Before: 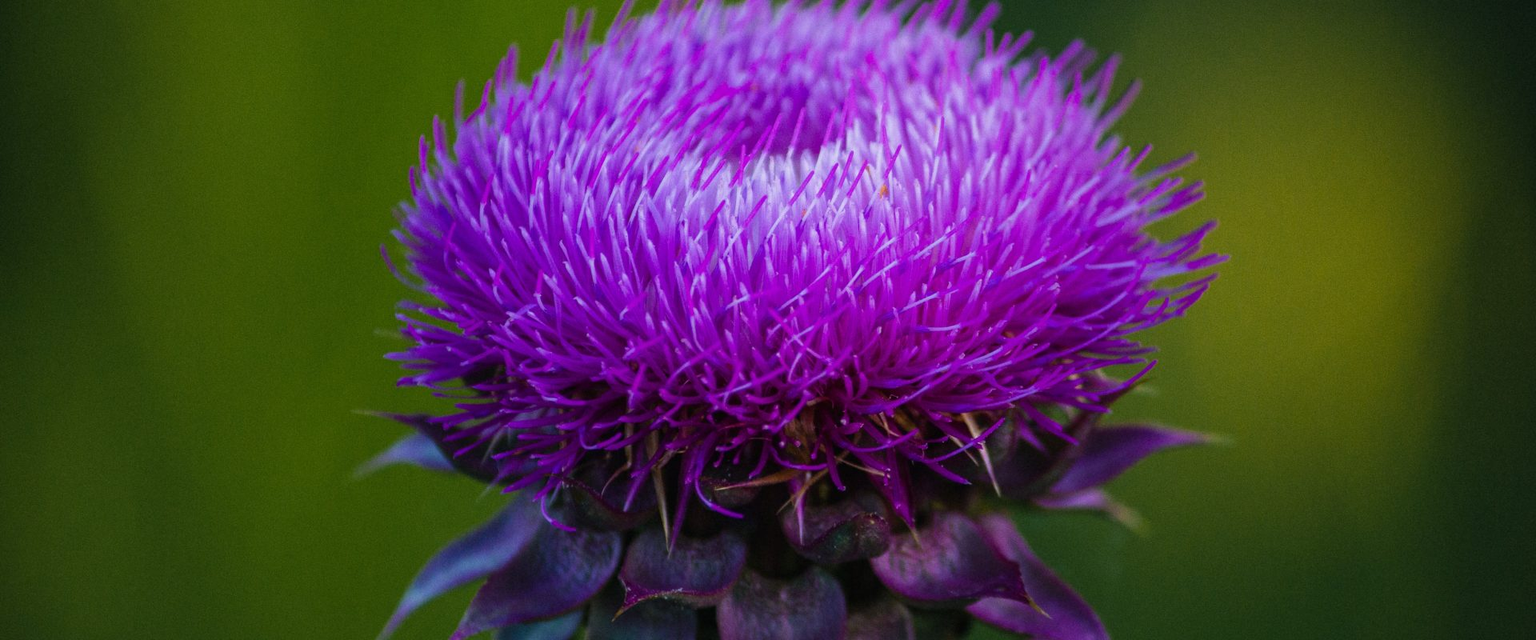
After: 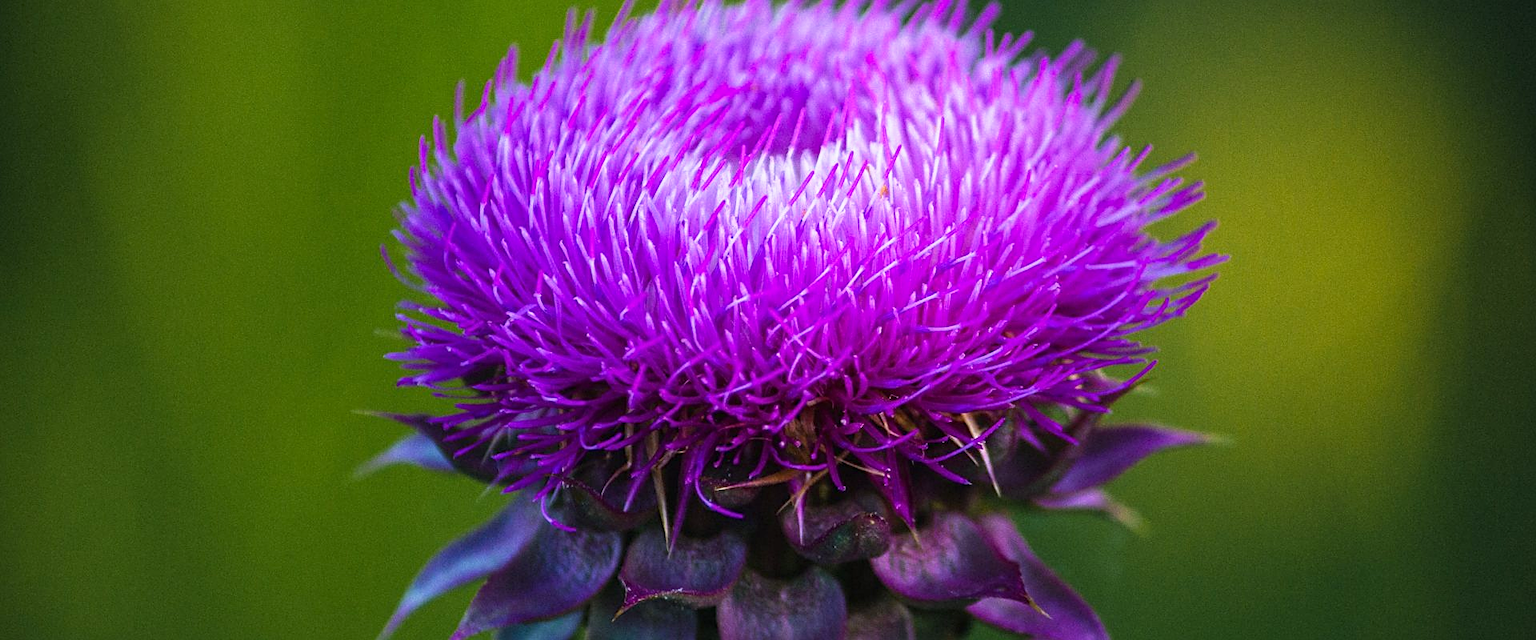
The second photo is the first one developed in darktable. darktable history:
base curve: curves: ch0 [(0, 0) (0.557, 0.834) (1, 1)], preserve colors none
sharpen: on, module defaults
